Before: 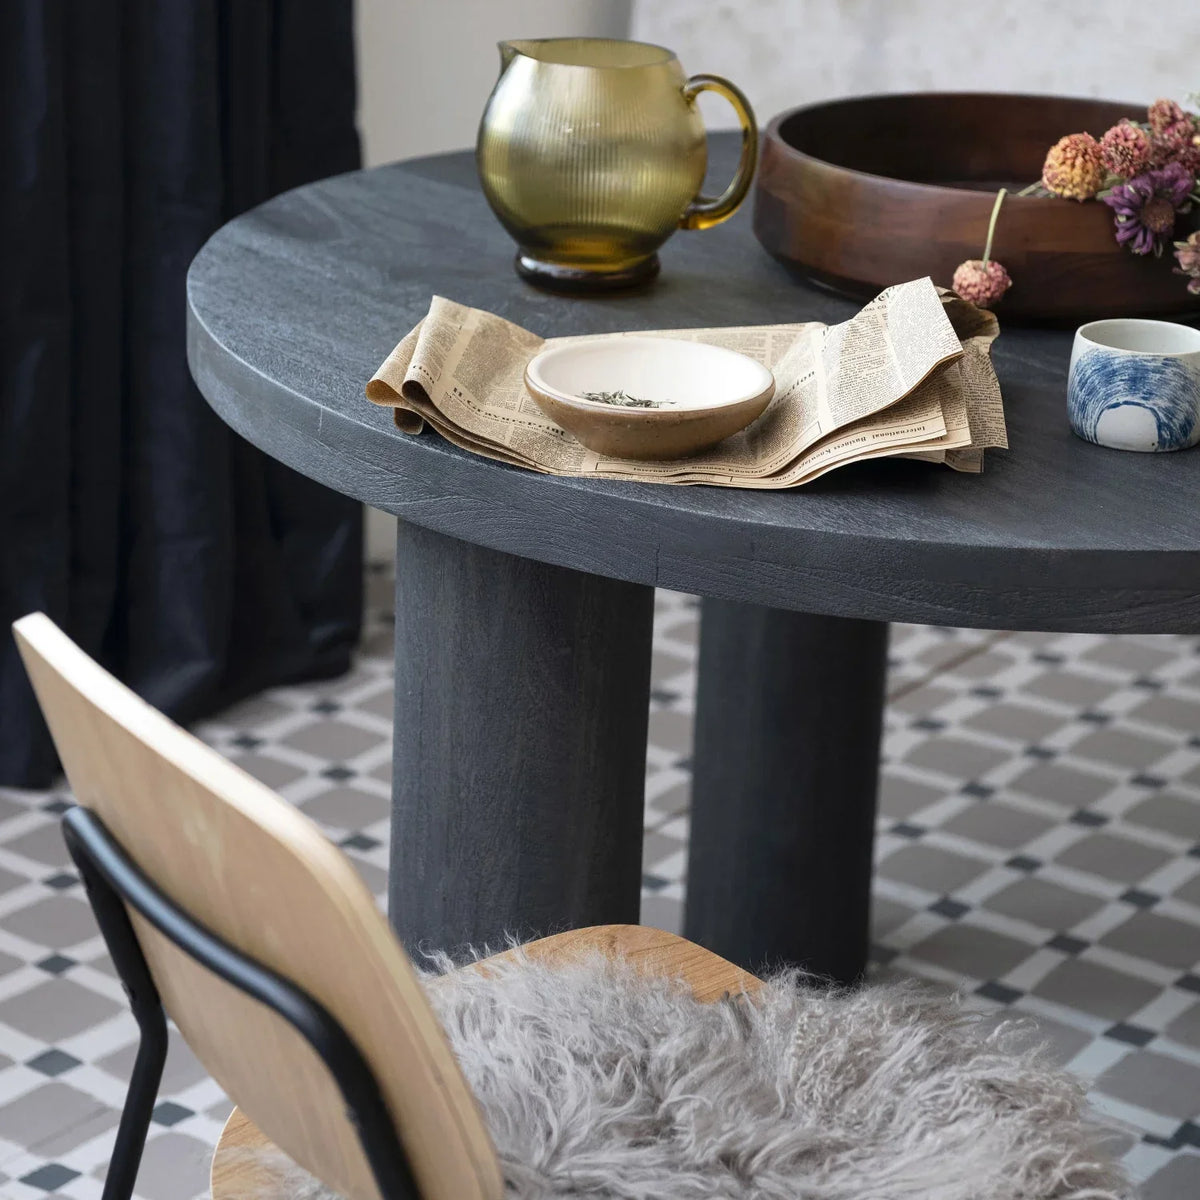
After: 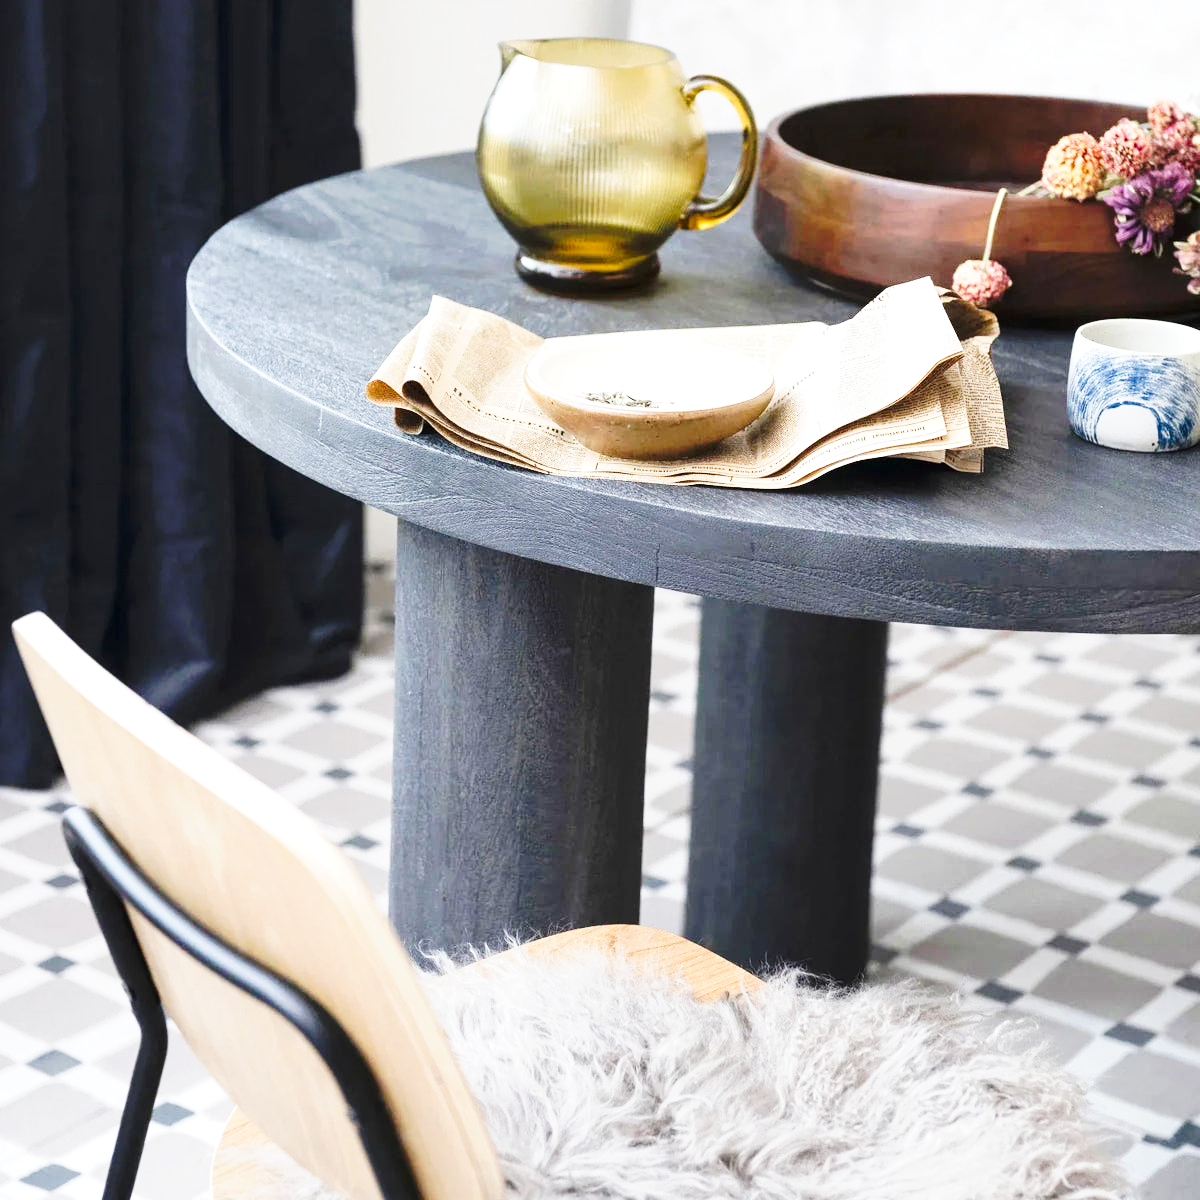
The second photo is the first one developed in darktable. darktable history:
tone curve: curves: ch0 [(0, 0) (0.003, 0.003) (0.011, 0.013) (0.025, 0.028) (0.044, 0.05) (0.069, 0.079) (0.1, 0.113) (0.136, 0.154) (0.177, 0.201) (0.224, 0.268) (0.277, 0.38) (0.335, 0.486) (0.399, 0.588) (0.468, 0.688) (0.543, 0.787) (0.623, 0.854) (0.709, 0.916) (0.801, 0.957) (0.898, 0.978) (1, 1)], preserve colors none
exposure: exposure 0.6 EV, compensate highlight preservation false
